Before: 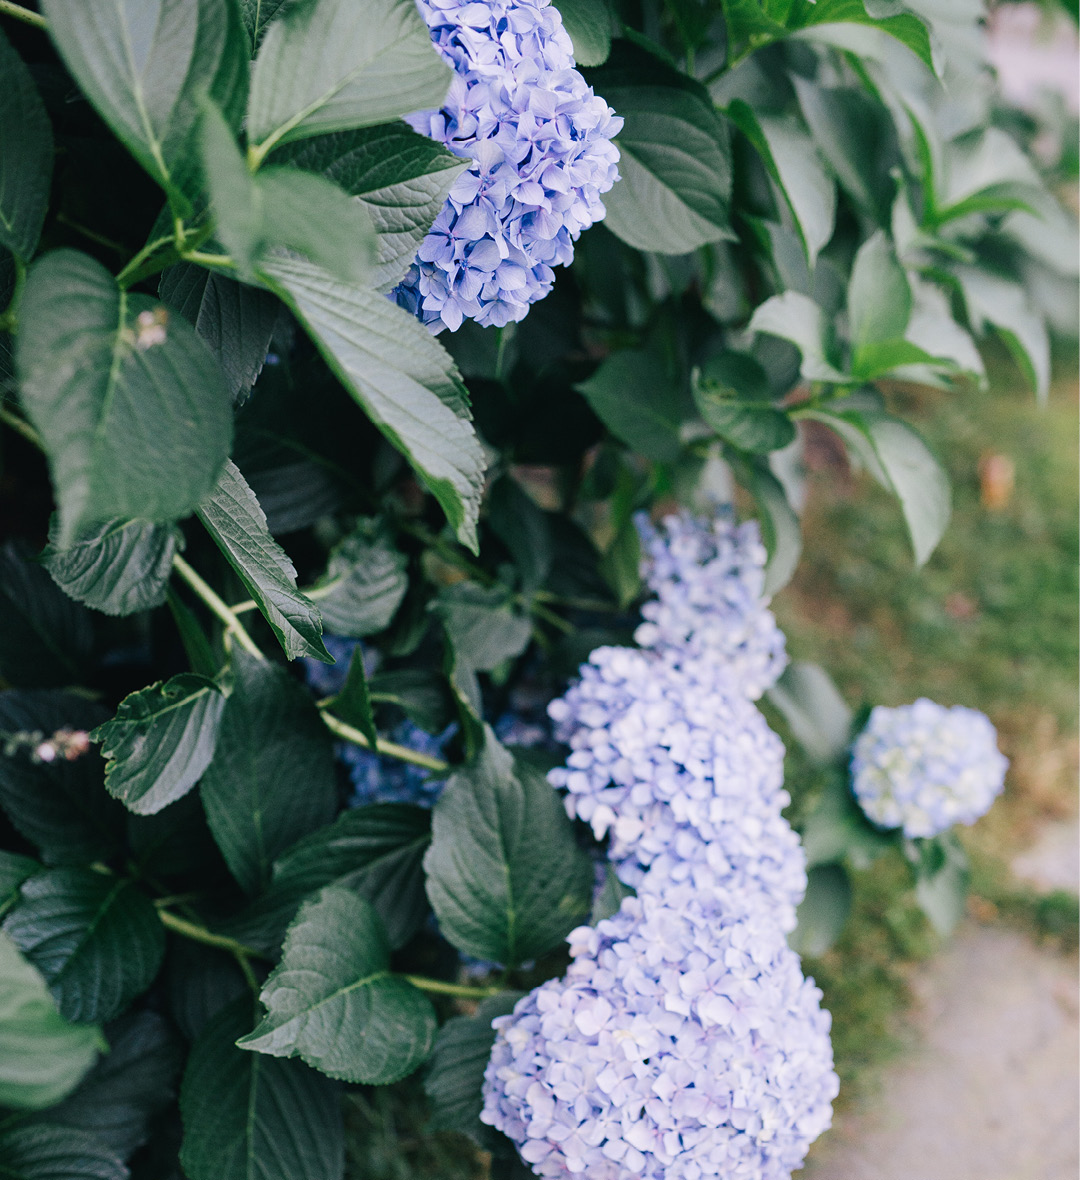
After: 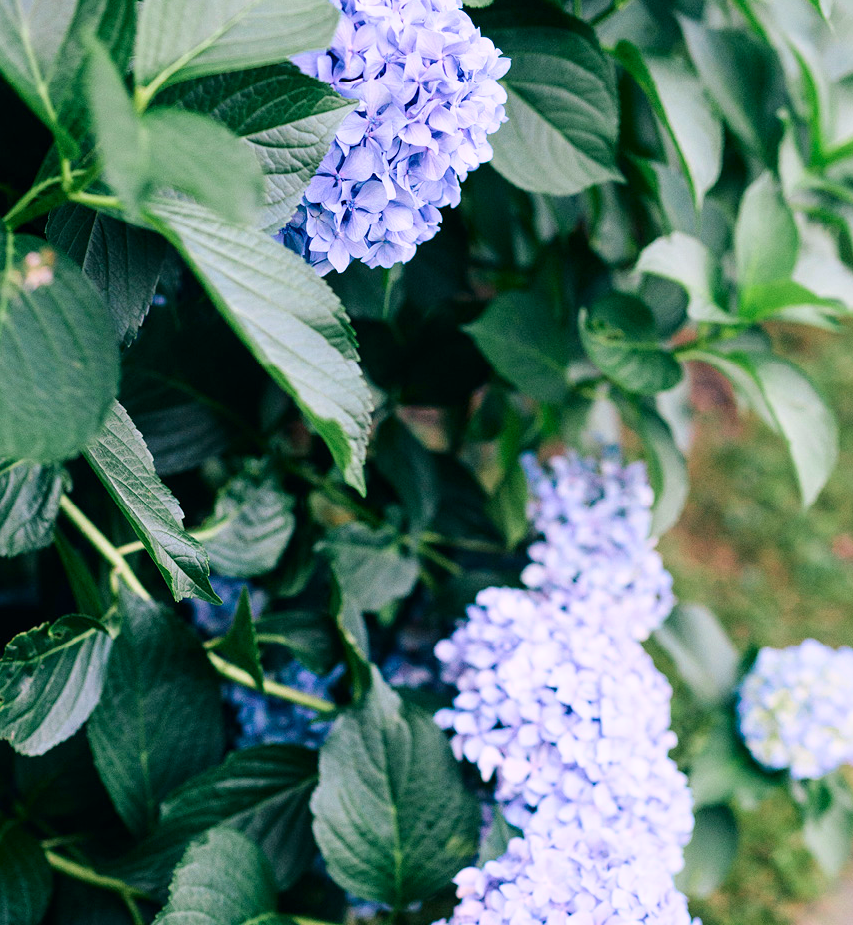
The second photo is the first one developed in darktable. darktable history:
tone curve: curves: ch0 [(0, 0) (0.091, 0.077) (0.389, 0.458) (0.745, 0.82) (0.844, 0.908) (0.909, 0.942) (1, 0.973)]; ch1 [(0, 0) (0.437, 0.404) (0.5, 0.5) (0.529, 0.55) (0.58, 0.6) (0.616, 0.649) (1, 1)]; ch2 [(0, 0) (0.442, 0.415) (0.5, 0.5) (0.535, 0.557) (0.585, 0.62) (1, 1)], color space Lab, independent channels, preserve colors none
local contrast: highlights 106%, shadows 100%, detail 119%, midtone range 0.2
crop and rotate: left 10.466%, top 5.101%, right 10.483%, bottom 16.468%
